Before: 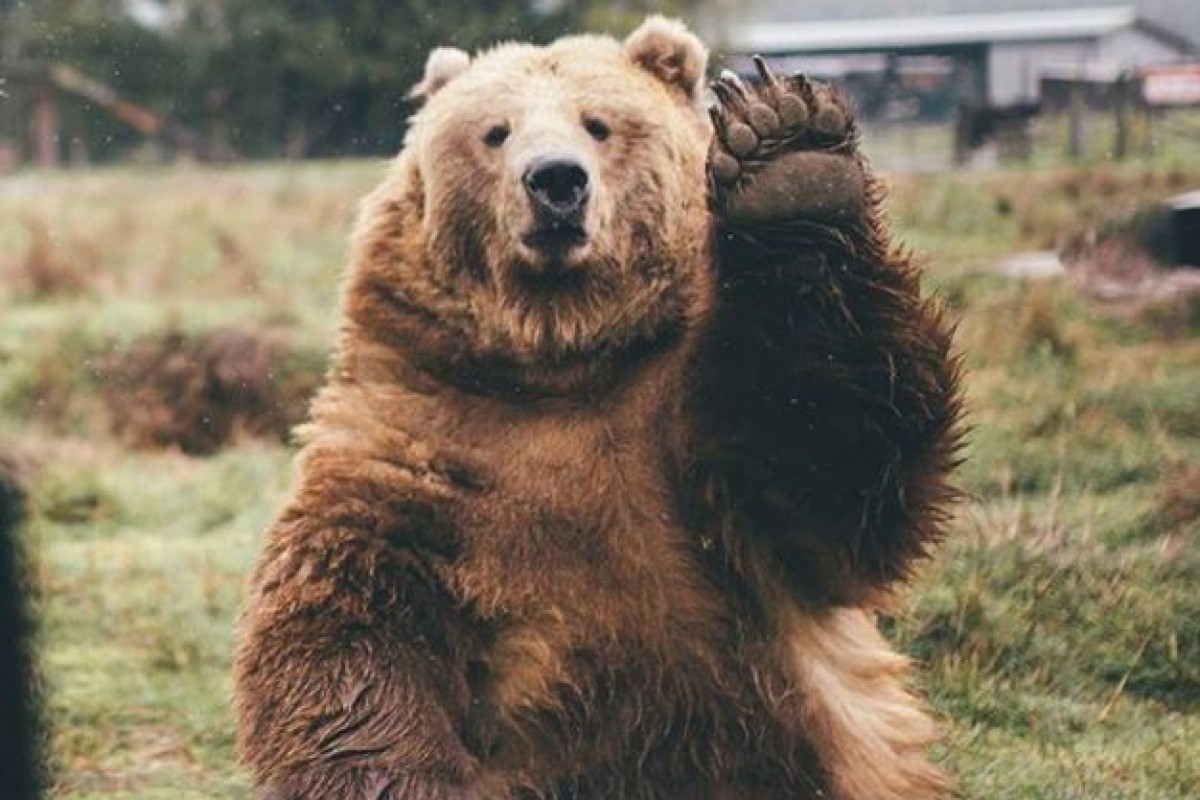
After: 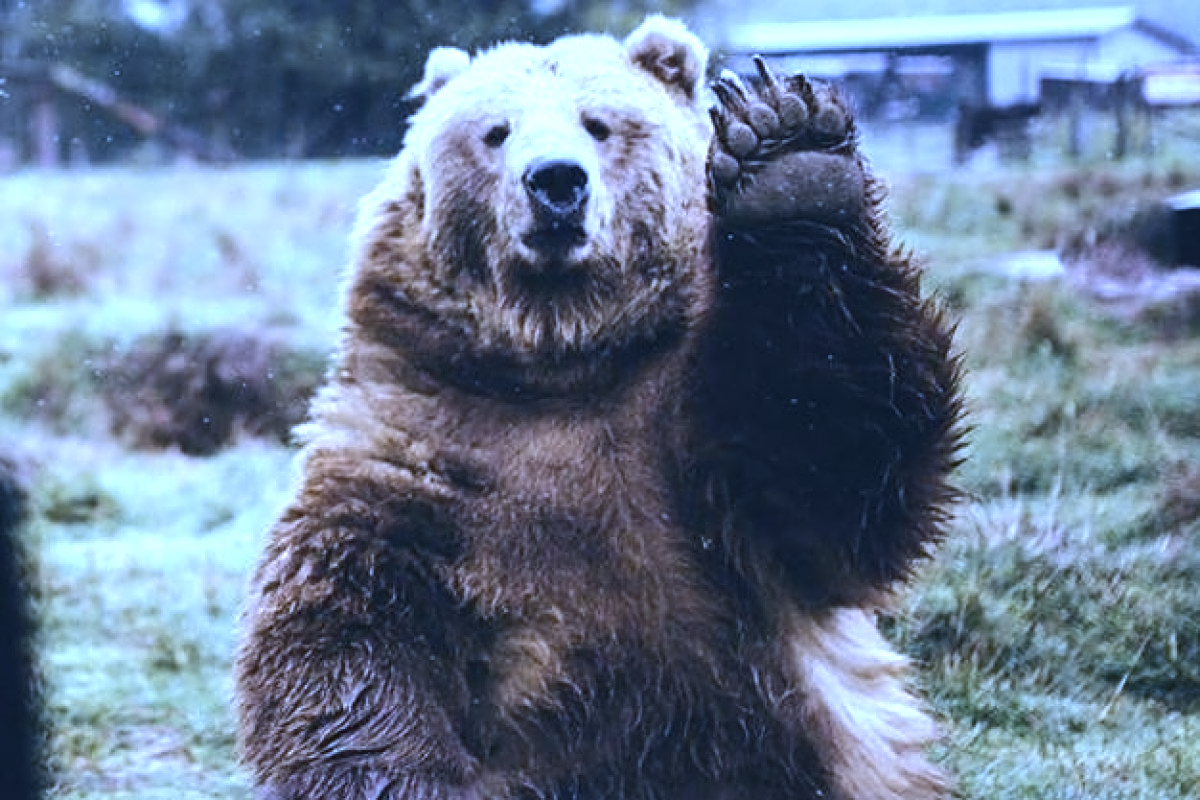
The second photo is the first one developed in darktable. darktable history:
white balance: red 0.766, blue 1.537
contrast equalizer: y [[0.5 ×4, 0.525, 0.667], [0.5 ×6], [0.5 ×6], [0 ×4, 0.042, 0], [0, 0, 0.004, 0.1, 0.191, 0.131]]
tone equalizer: -8 EV -0.75 EV, -7 EV -0.7 EV, -6 EV -0.6 EV, -5 EV -0.4 EV, -3 EV 0.4 EV, -2 EV 0.6 EV, -1 EV 0.7 EV, +0 EV 0.75 EV, edges refinement/feathering 500, mask exposure compensation -1.57 EV, preserve details no
